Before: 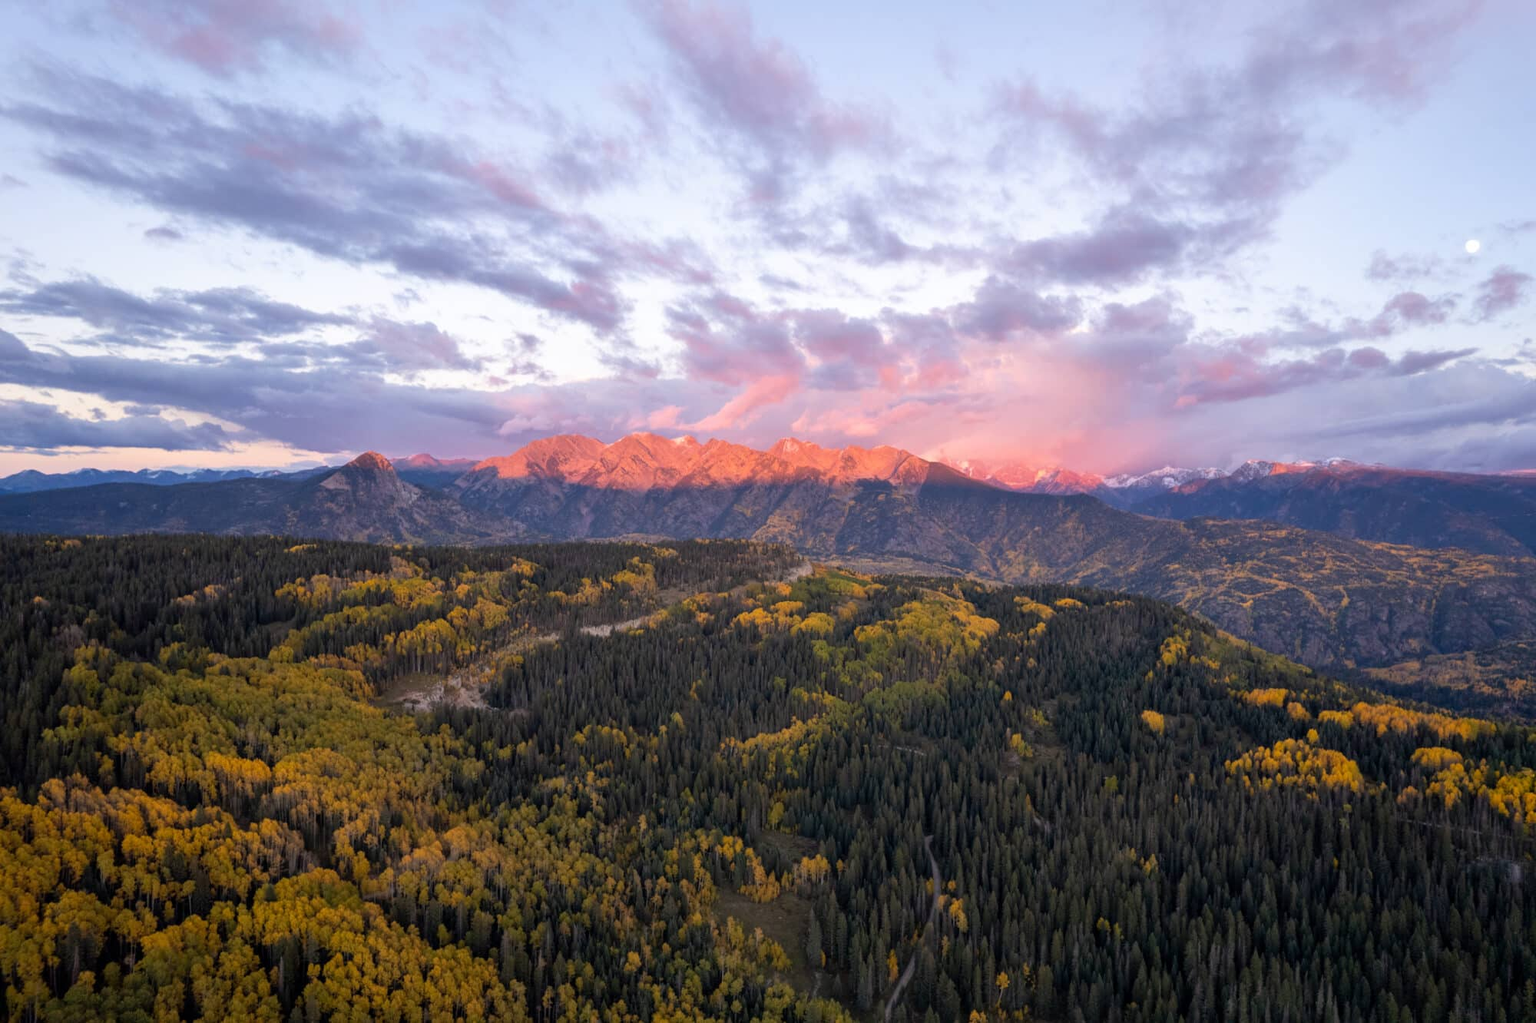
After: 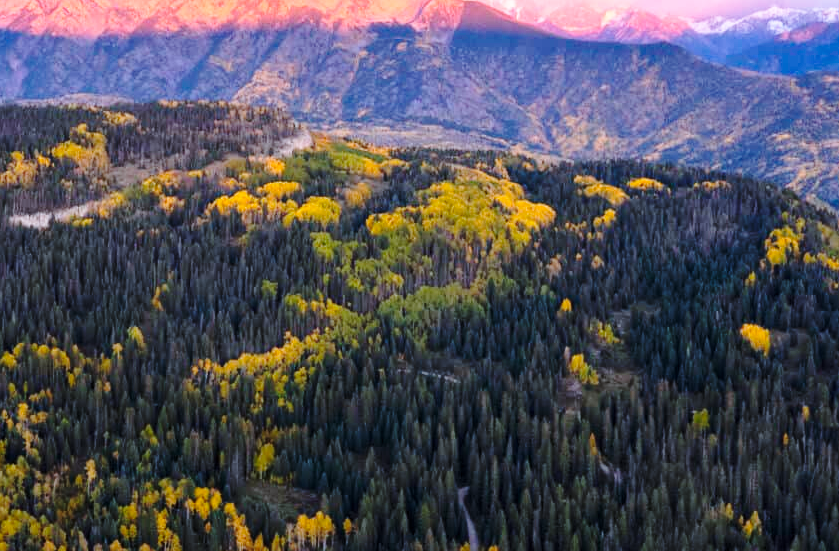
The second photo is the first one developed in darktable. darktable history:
color balance rgb: power › hue 72.79°, perceptual saturation grading › global saturation 19.562%
crop: left 37.323%, top 45.135%, right 20.694%, bottom 13.445%
color calibration: x 0.37, y 0.382, temperature 4302.97 K
base curve: curves: ch0 [(0, 0) (0.036, 0.037) (0.121, 0.228) (0.46, 0.76) (0.859, 0.983) (1, 1)], preserve colors none
exposure: exposure 0.208 EV, compensate highlight preservation false
